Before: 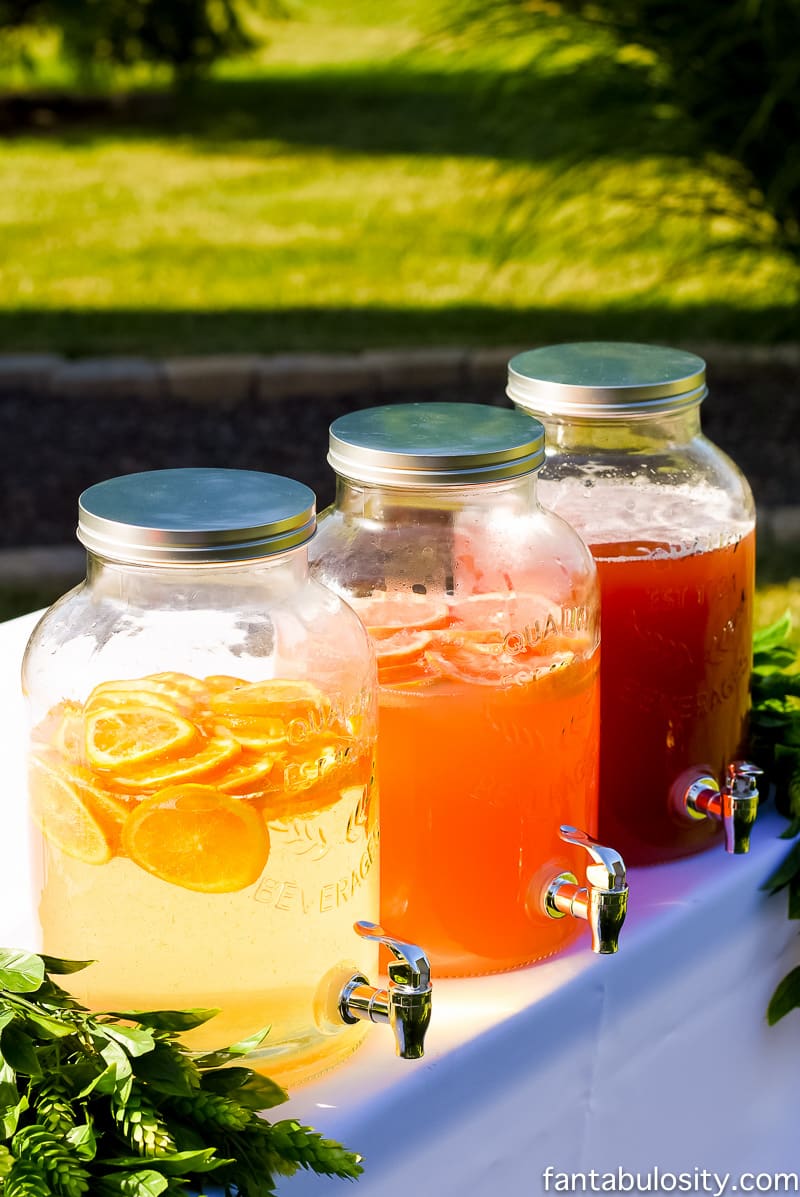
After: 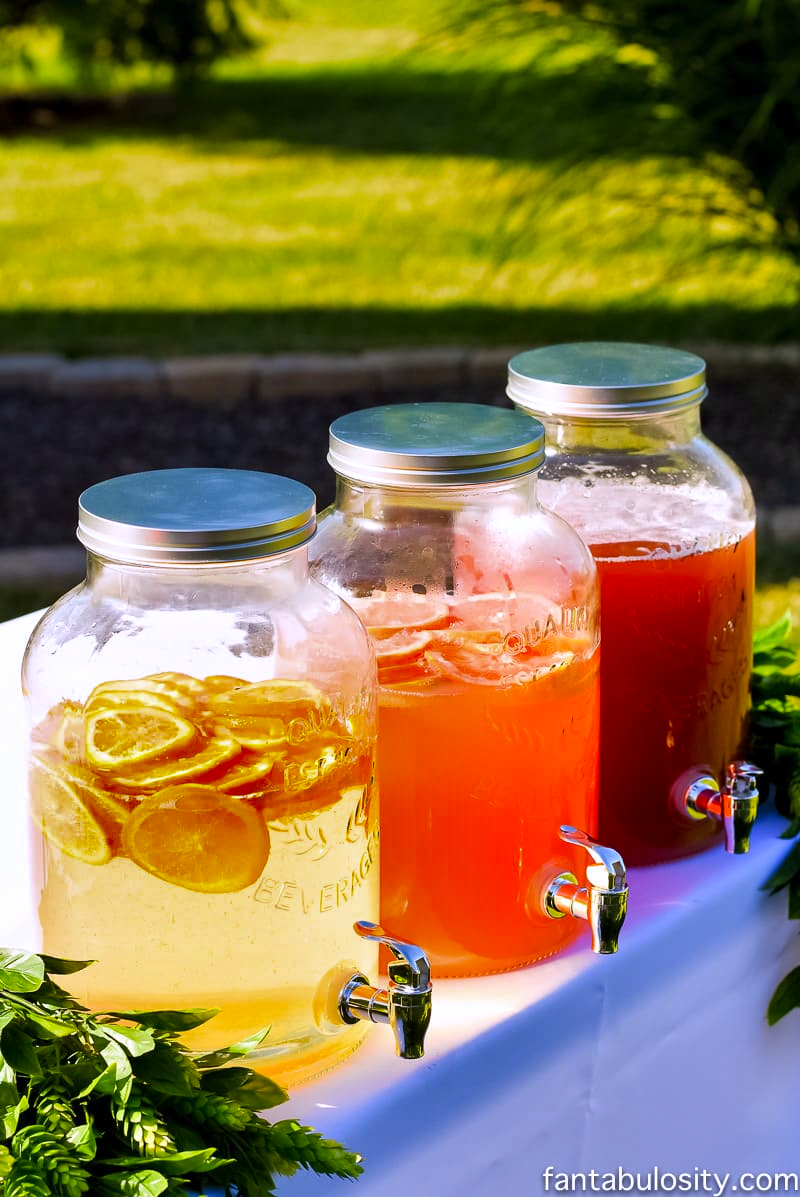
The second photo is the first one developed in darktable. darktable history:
contrast brightness saturation: saturation 0.13
shadows and highlights: shadows 45.15, highlights -65.93, soften with gaussian
white balance: blue 1.104
